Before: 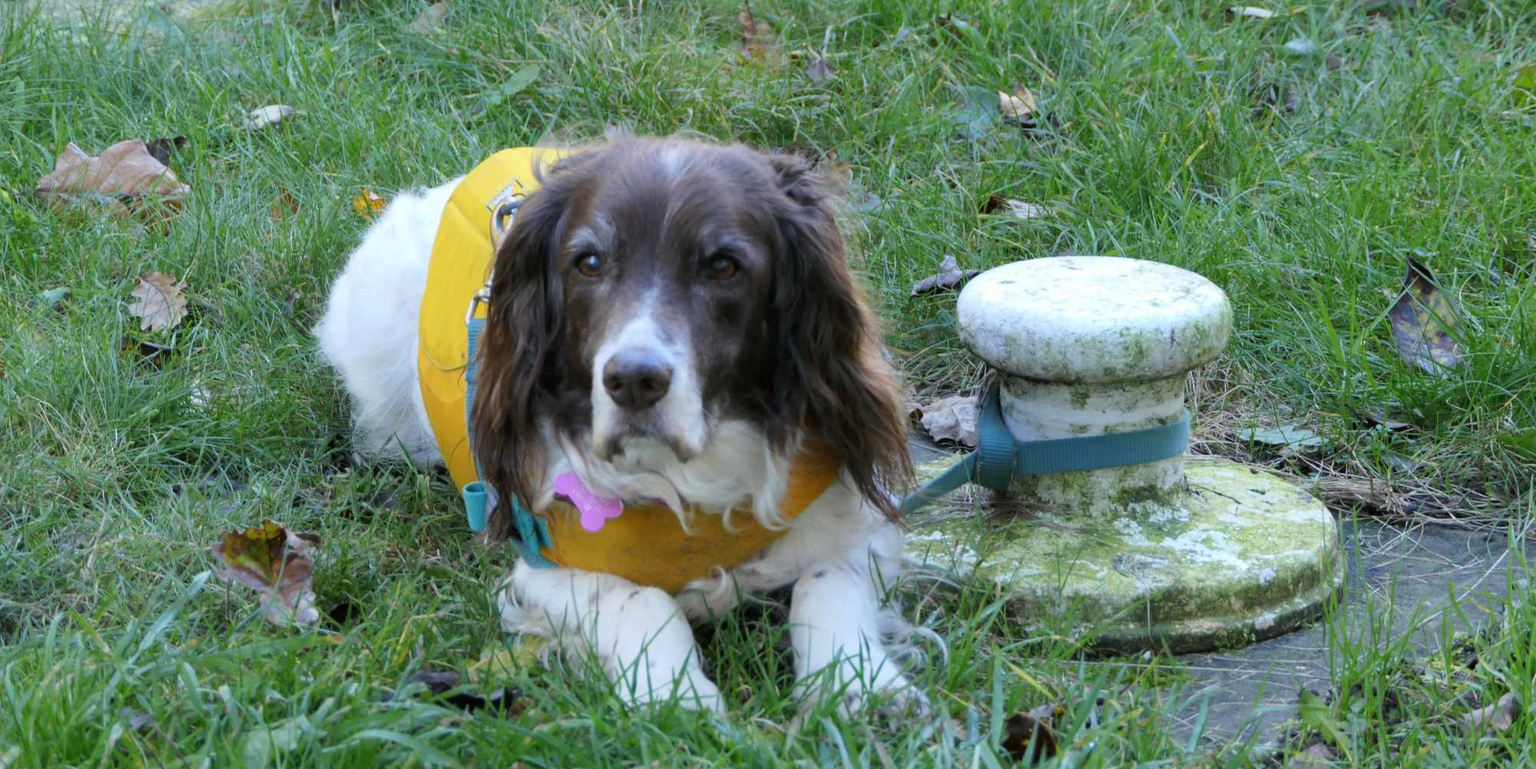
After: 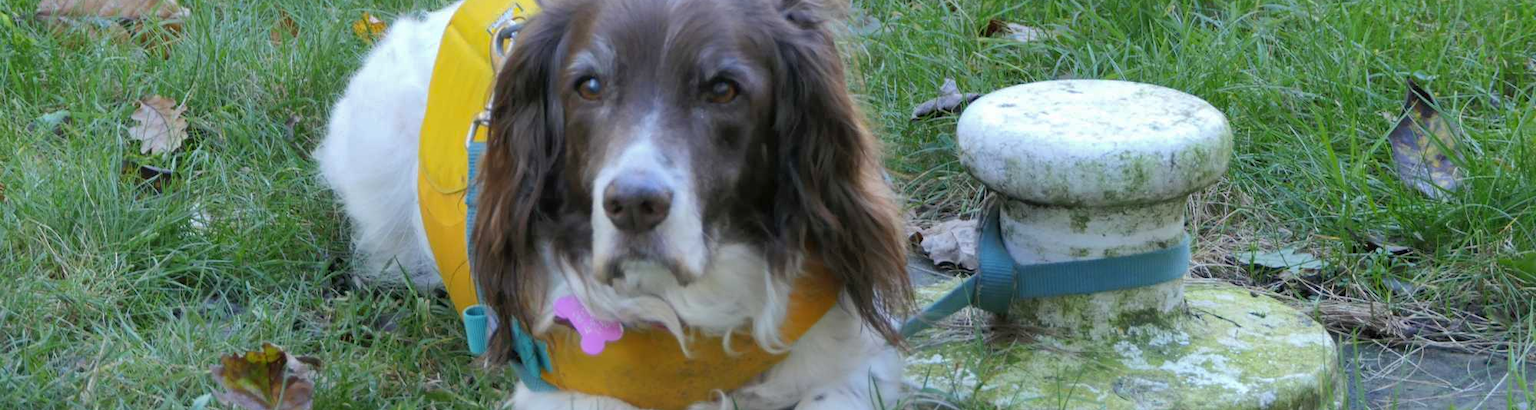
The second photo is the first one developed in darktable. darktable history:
crop and rotate: top 23.043%, bottom 23.437%
shadows and highlights: on, module defaults
